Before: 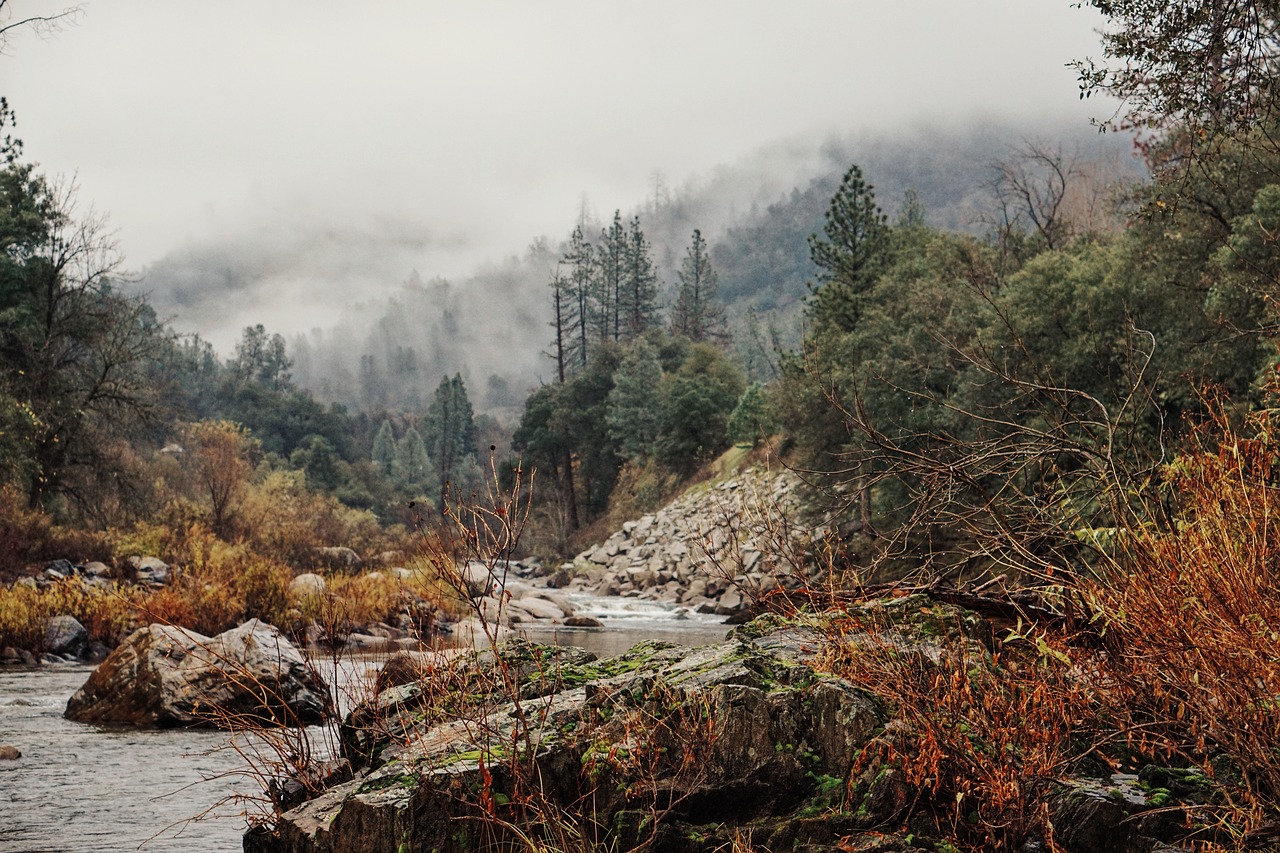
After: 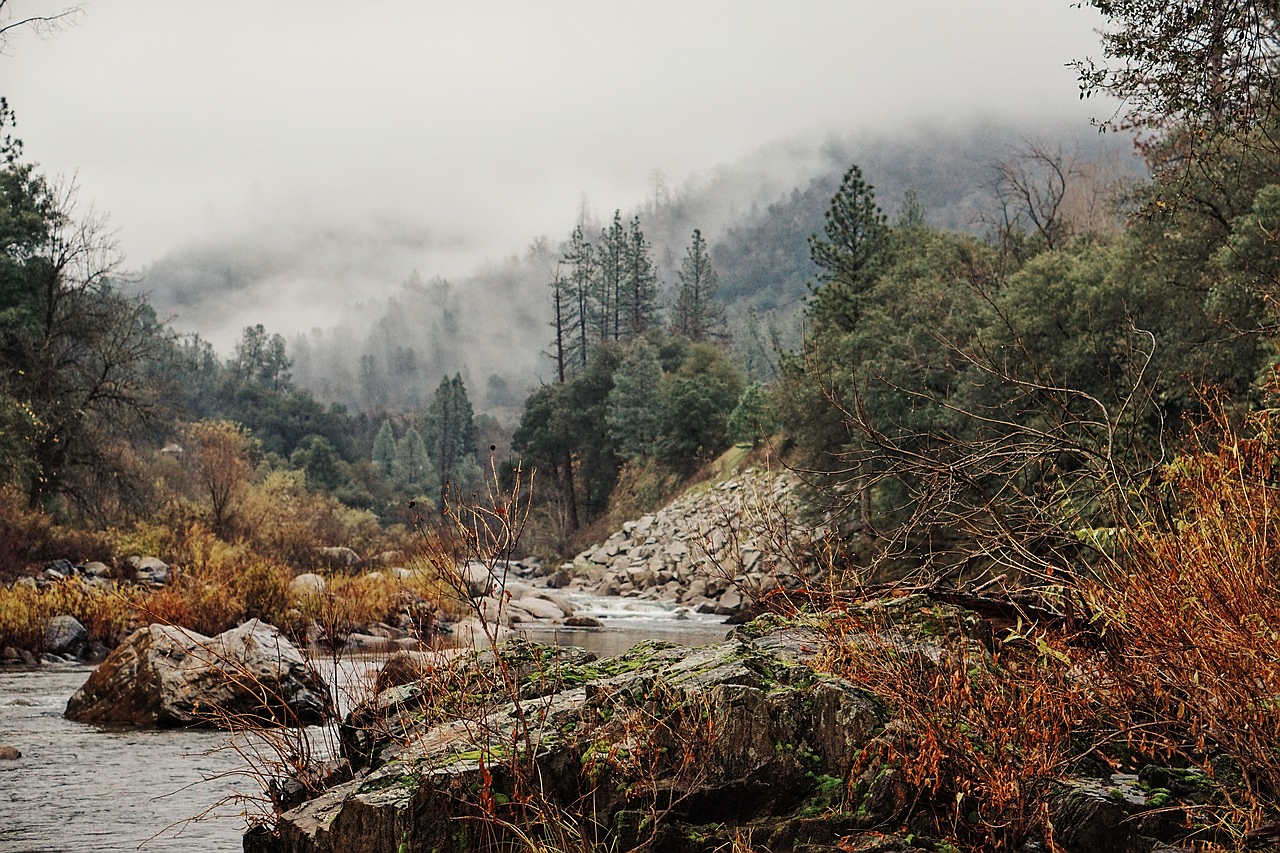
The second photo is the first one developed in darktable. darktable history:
sharpen: radius 1.017, threshold 0.997
